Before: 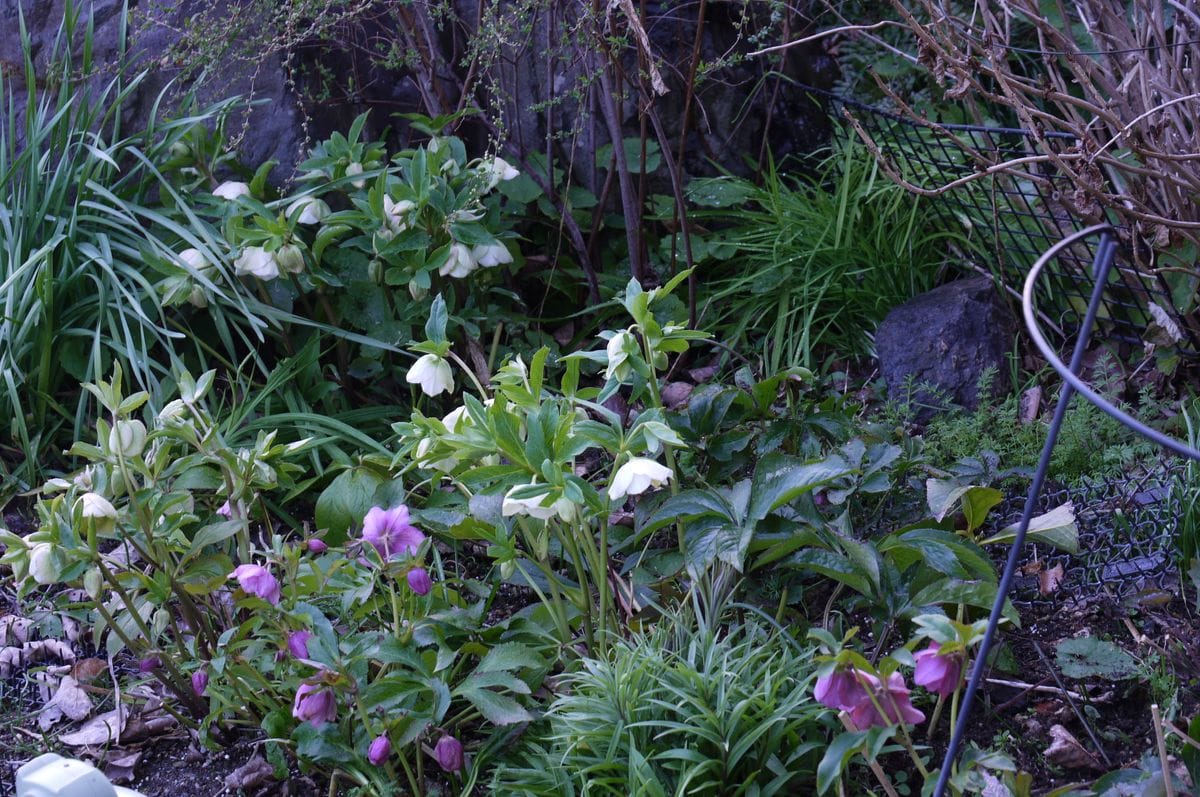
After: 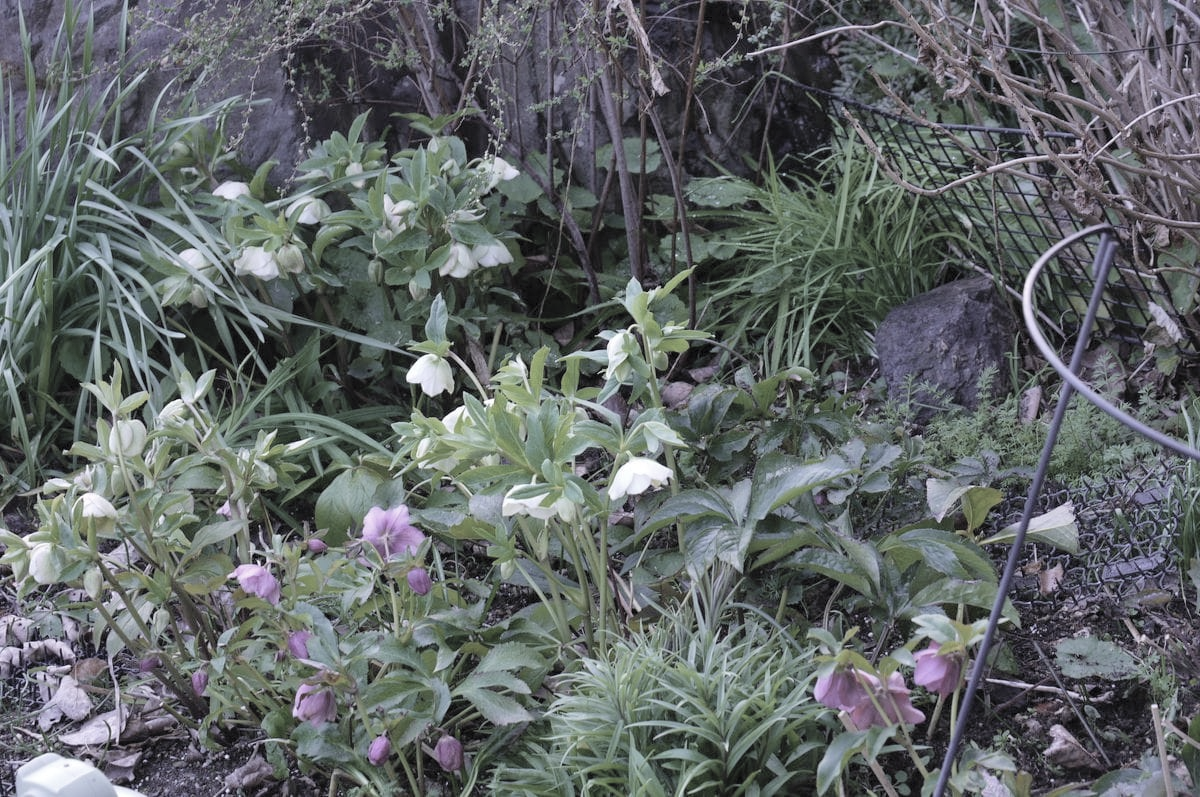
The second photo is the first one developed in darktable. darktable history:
contrast brightness saturation: brightness 0.18, saturation -0.518
shadows and highlights: highlights color adjustment 89.8%, low approximation 0.01, soften with gaussian
